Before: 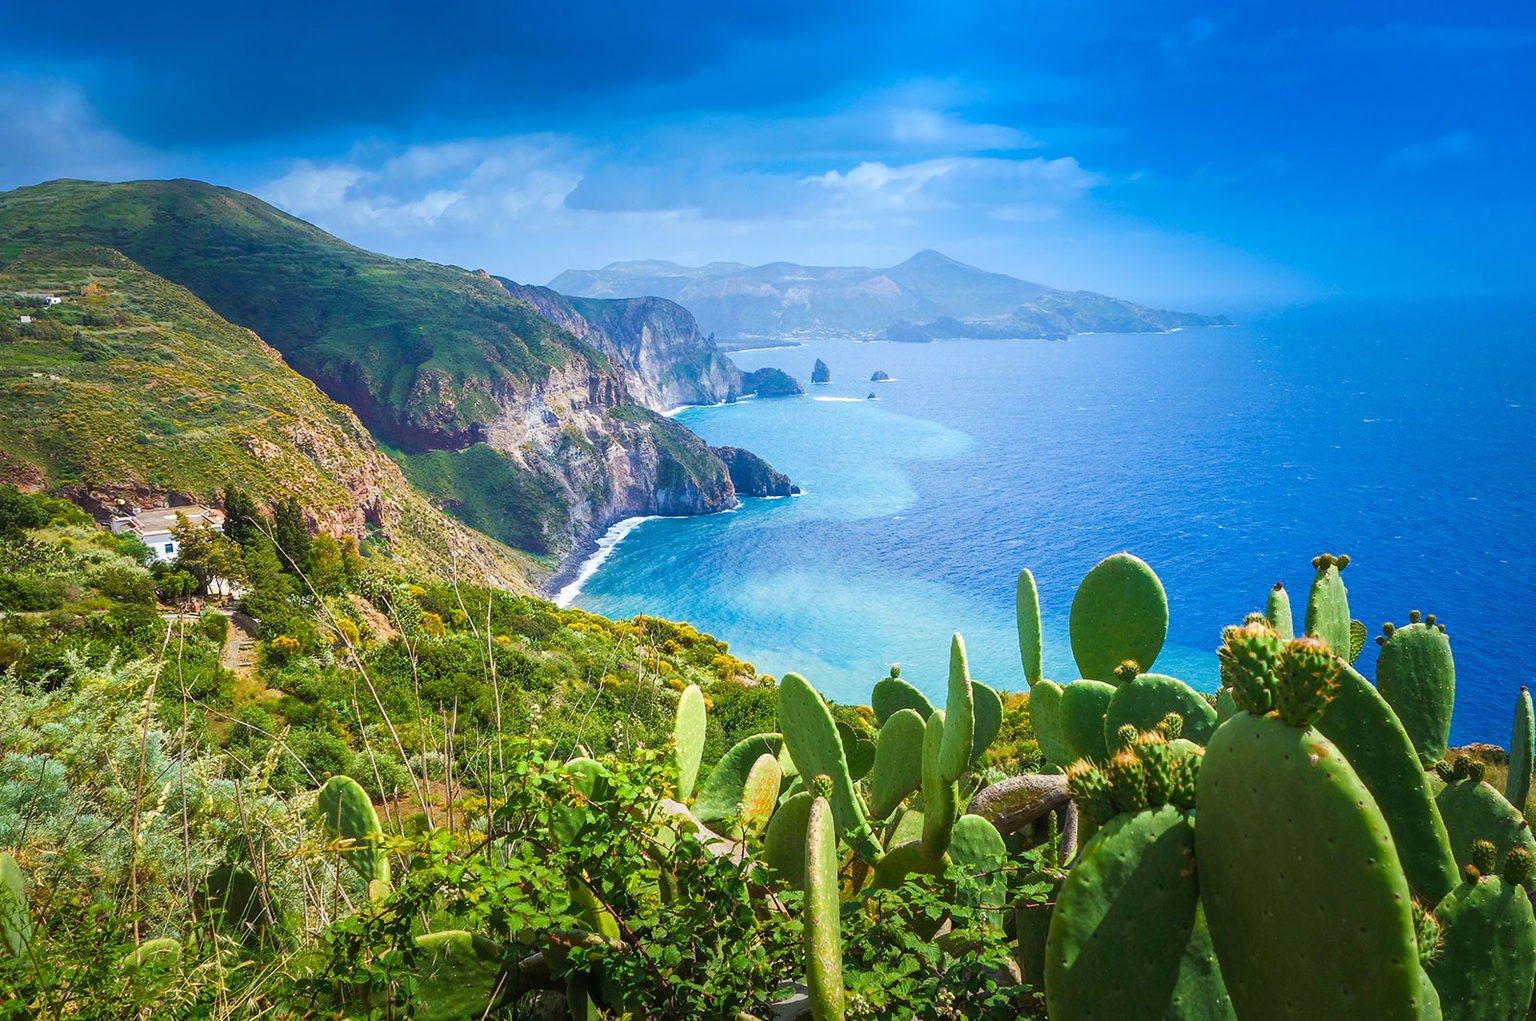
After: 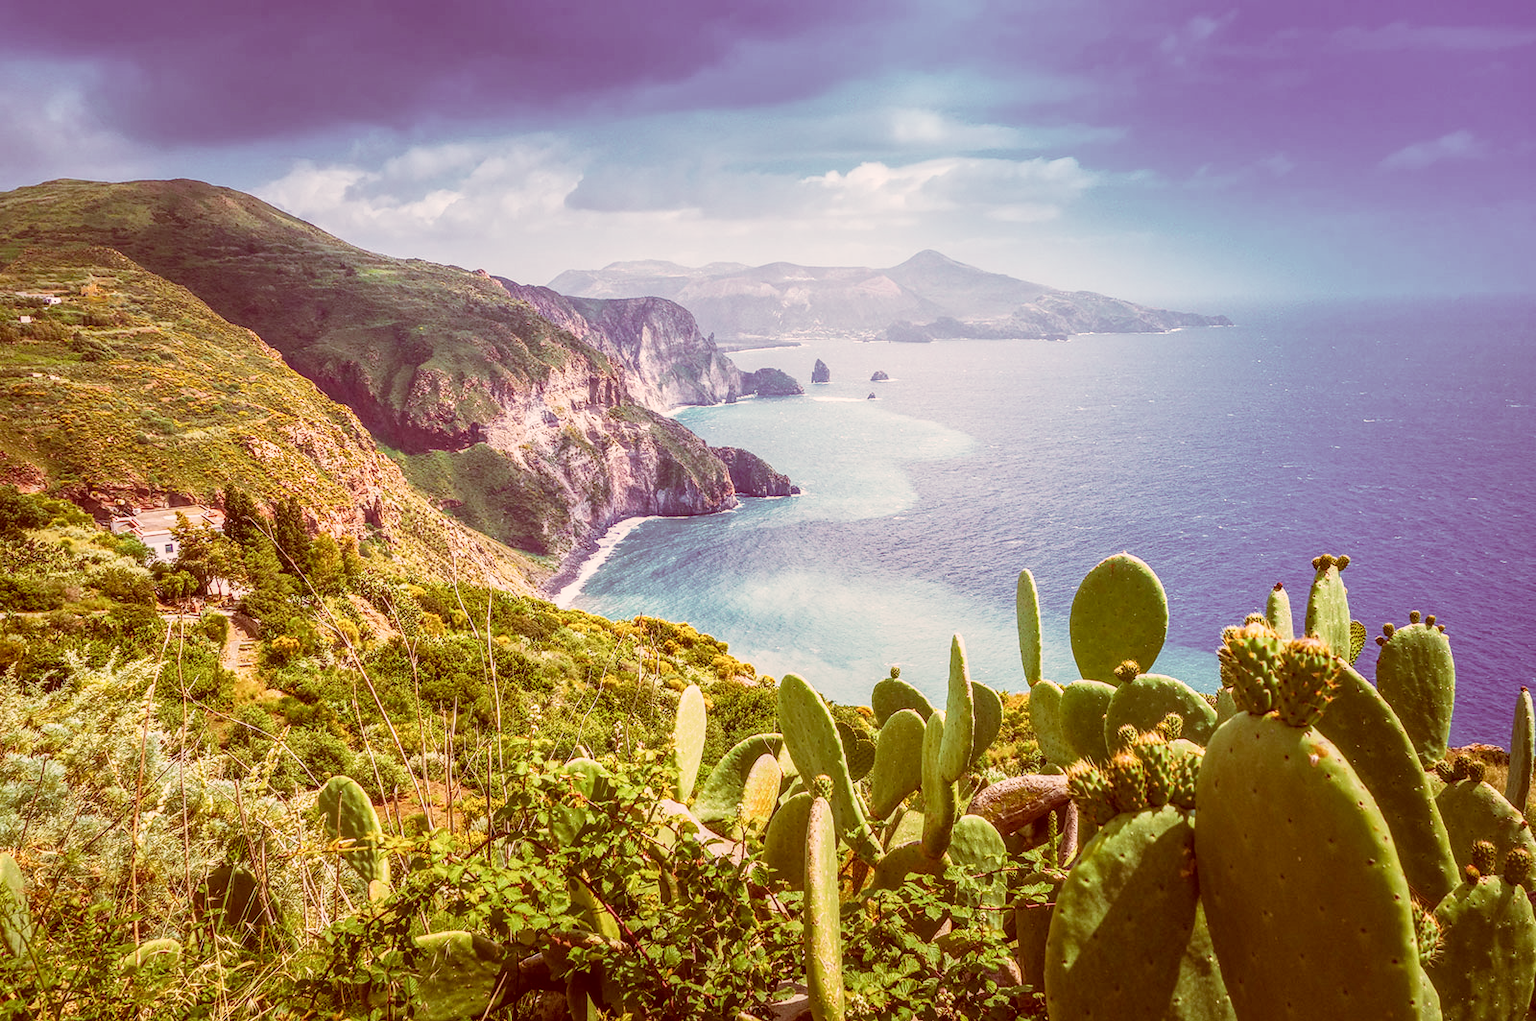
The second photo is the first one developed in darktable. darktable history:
base curve: curves: ch0 [(0, 0) (0.088, 0.125) (0.176, 0.251) (0.354, 0.501) (0.613, 0.749) (1, 0.877)], preserve colors none
color correction: highlights a* 9.03, highlights b* 8.71, shadows a* 40, shadows b* 40, saturation 0.8
contrast brightness saturation: contrast 0.01, saturation -0.05
local contrast: highlights 0%, shadows 0%, detail 133%
